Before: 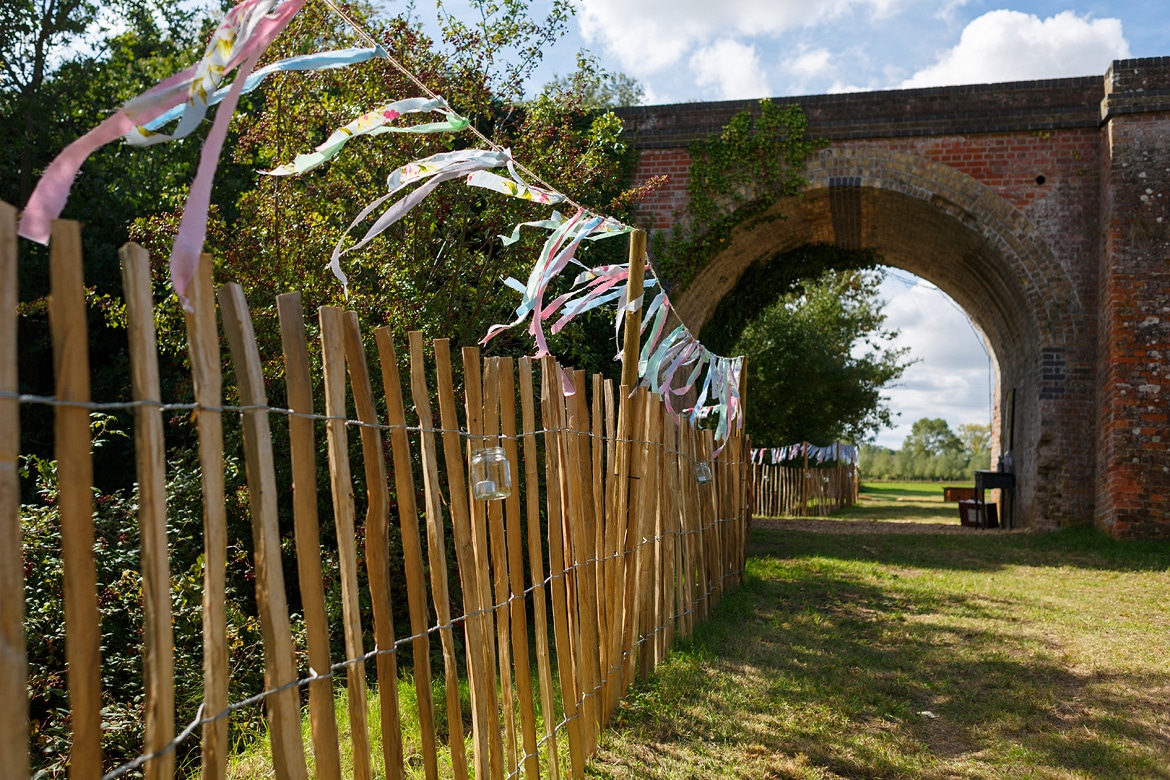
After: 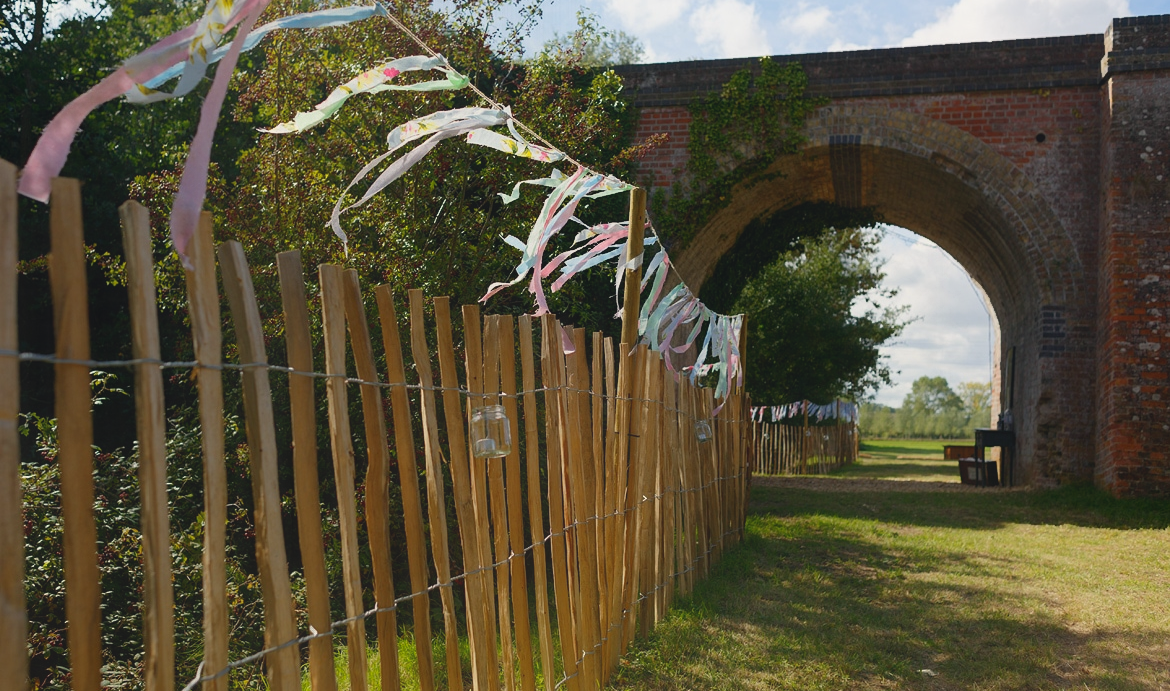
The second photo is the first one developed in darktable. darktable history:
color correction: highlights a* 0.356, highlights b* 2.71, shadows a* -0.767, shadows b* -4.27
crop and rotate: top 5.448%, bottom 5.92%
contrast equalizer: y [[0.6 ×6], [0.55 ×6], [0 ×6], [0 ×6], [0 ×6]], mix -0.993
